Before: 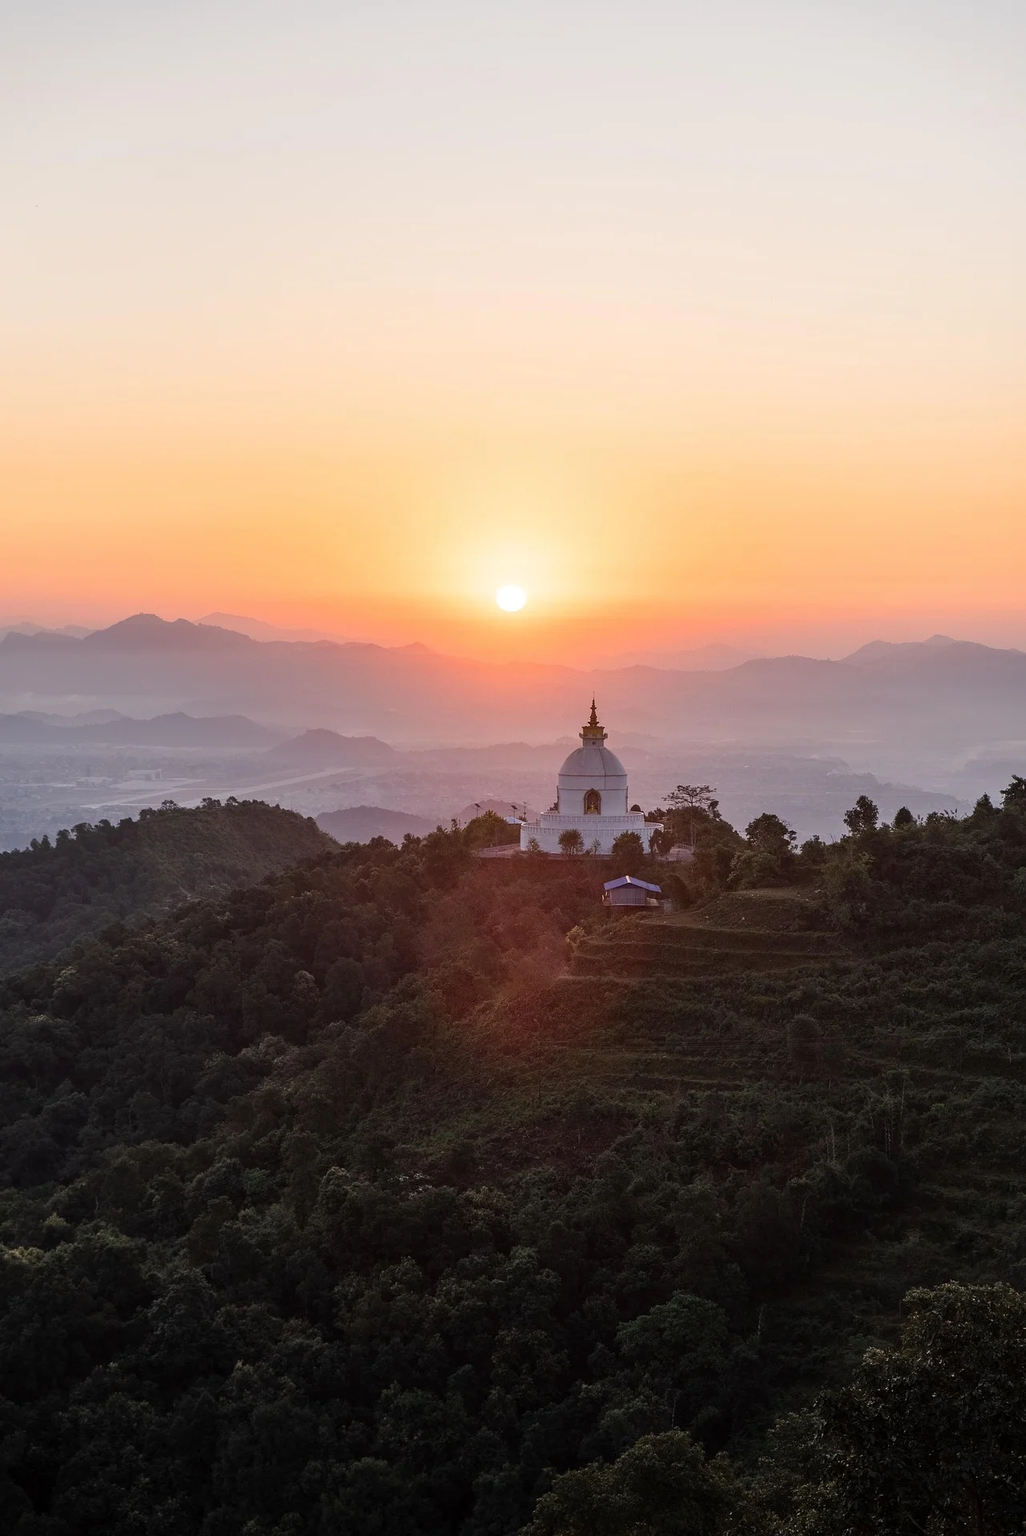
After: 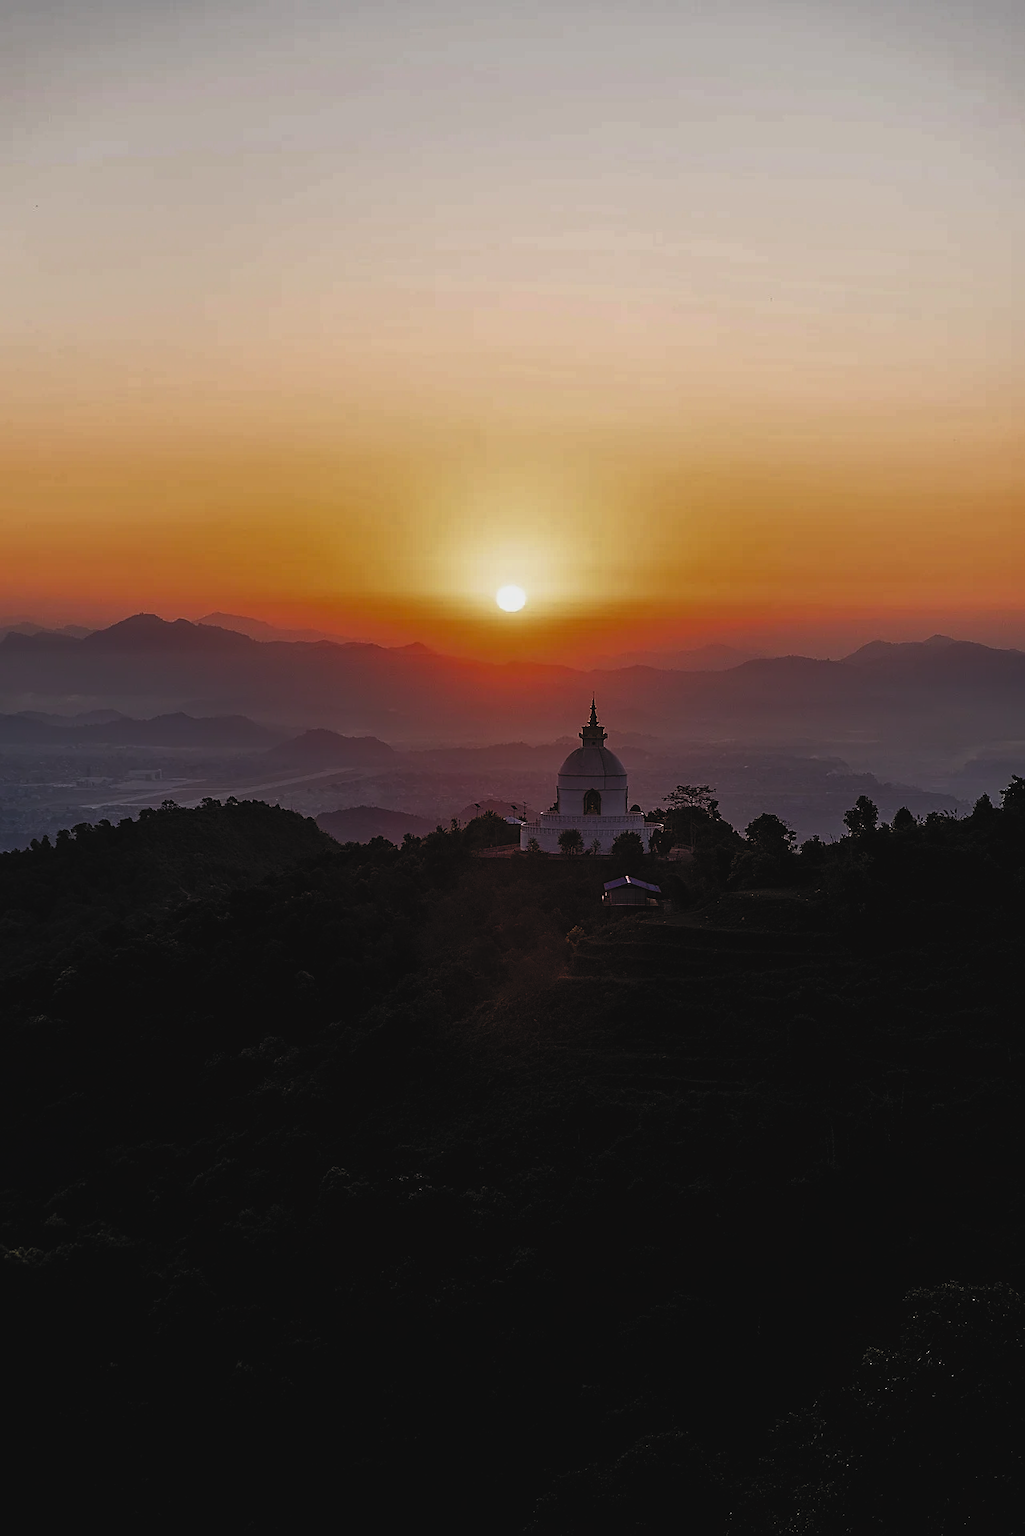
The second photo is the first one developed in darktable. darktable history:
filmic rgb: black relative exposure -7.15 EV, white relative exposure 5.36 EV, hardness 3.02
exposure: exposure -2.446 EV, compensate highlight preservation false
tone equalizer: -8 EV -0.75 EV, -7 EV -0.7 EV, -6 EV -0.6 EV, -5 EV -0.4 EV, -3 EV 0.4 EV, -2 EV 0.6 EV, -1 EV 0.7 EV, +0 EV 0.75 EV, edges refinement/feathering 500, mask exposure compensation -1.57 EV, preserve details no
color zones: mix -62.47%
sharpen: on, module defaults
contrast brightness saturation: contrast 1, brightness 1, saturation 1
bloom: size 9%, threshold 100%, strength 7%
levels: mode automatic
